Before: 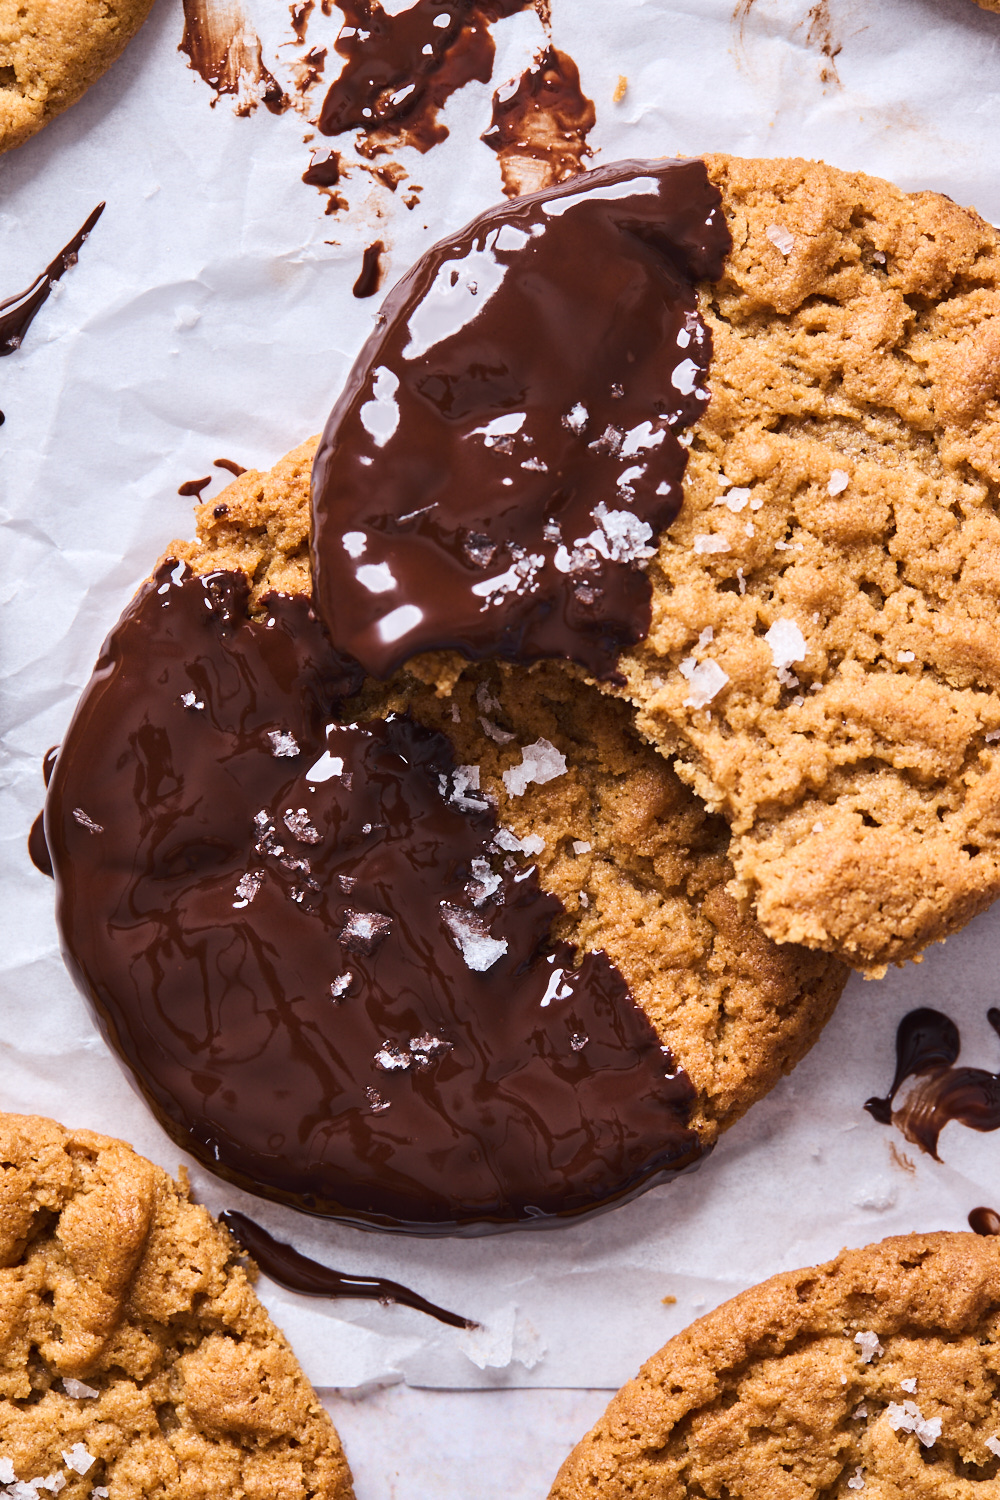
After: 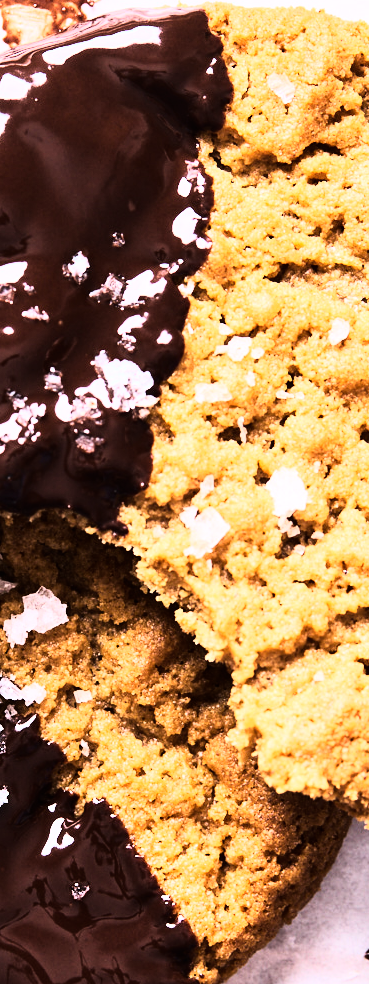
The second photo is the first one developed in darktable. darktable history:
crop and rotate: left 49.936%, top 10.094%, right 13.136%, bottom 24.256%
rgb curve: curves: ch0 [(0, 0) (0.21, 0.15) (0.24, 0.21) (0.5, 0.75) (0.75, 0.96) (0.89, 0.99) (1, 1)]; ch1 [(0, 0.02) (0.21, 0.13) (0.25, 0.2) (0.5, 0.67) (0.75, 0.9) (0.89, 0.97) (1, 1)]; ch2 [(0, 0.02) (0.21, 0.13) (0.25, 0.2) (0.5, 0.67) (0.75, 0.9) (0.89, 0.97) (1, 1)], compensate middle gray true
